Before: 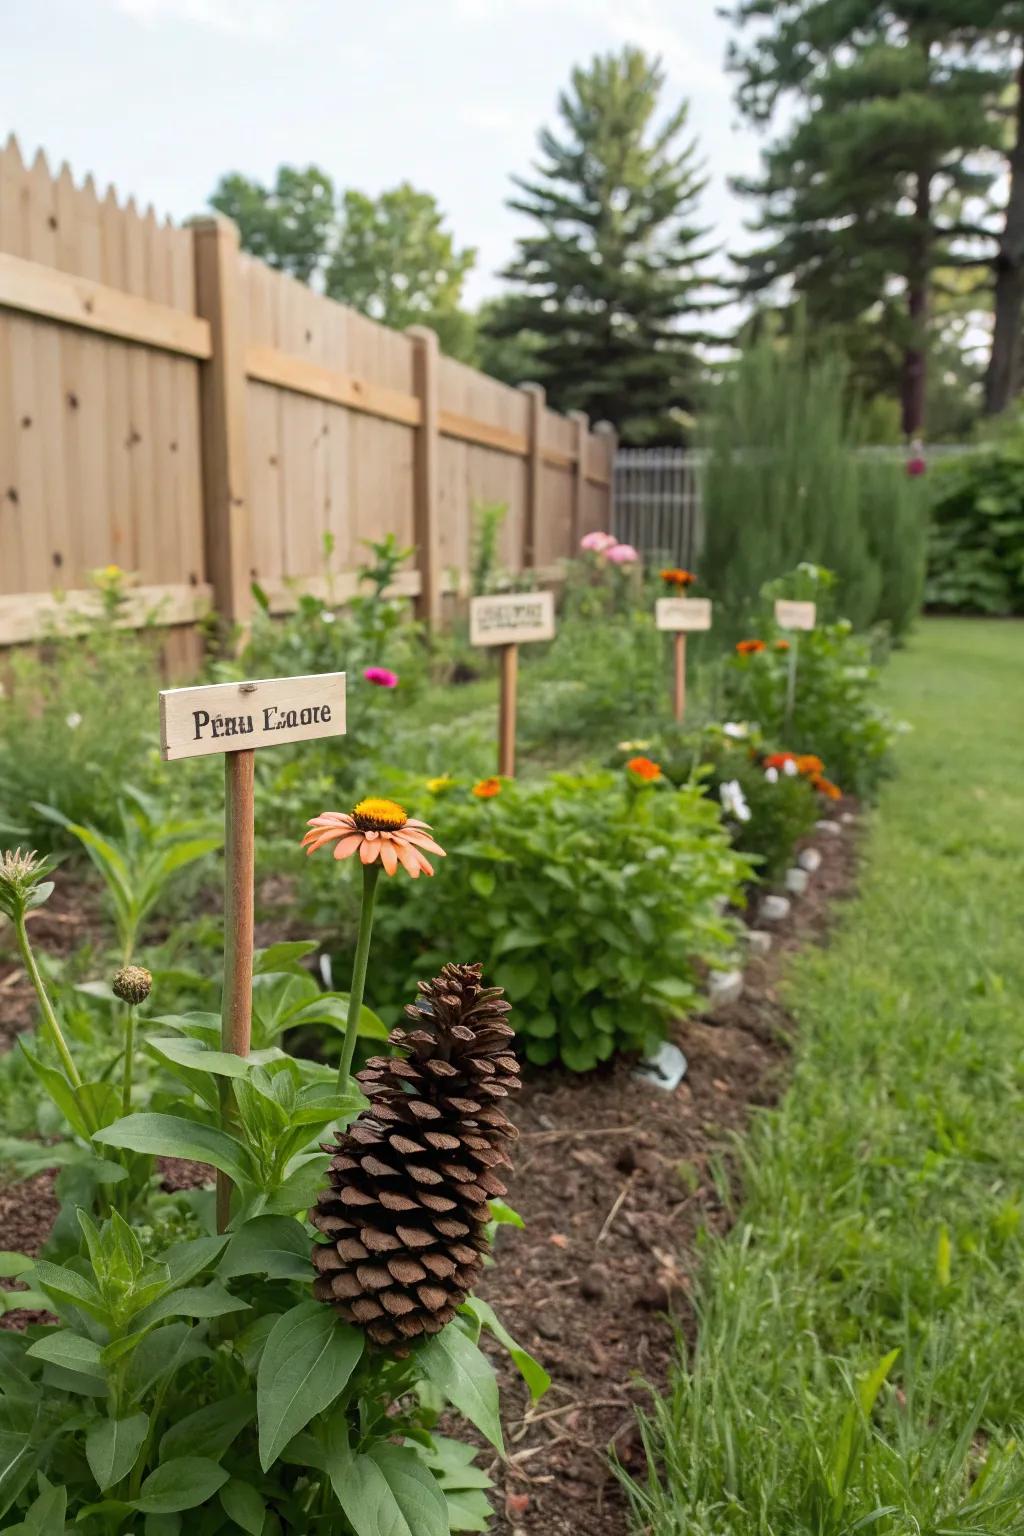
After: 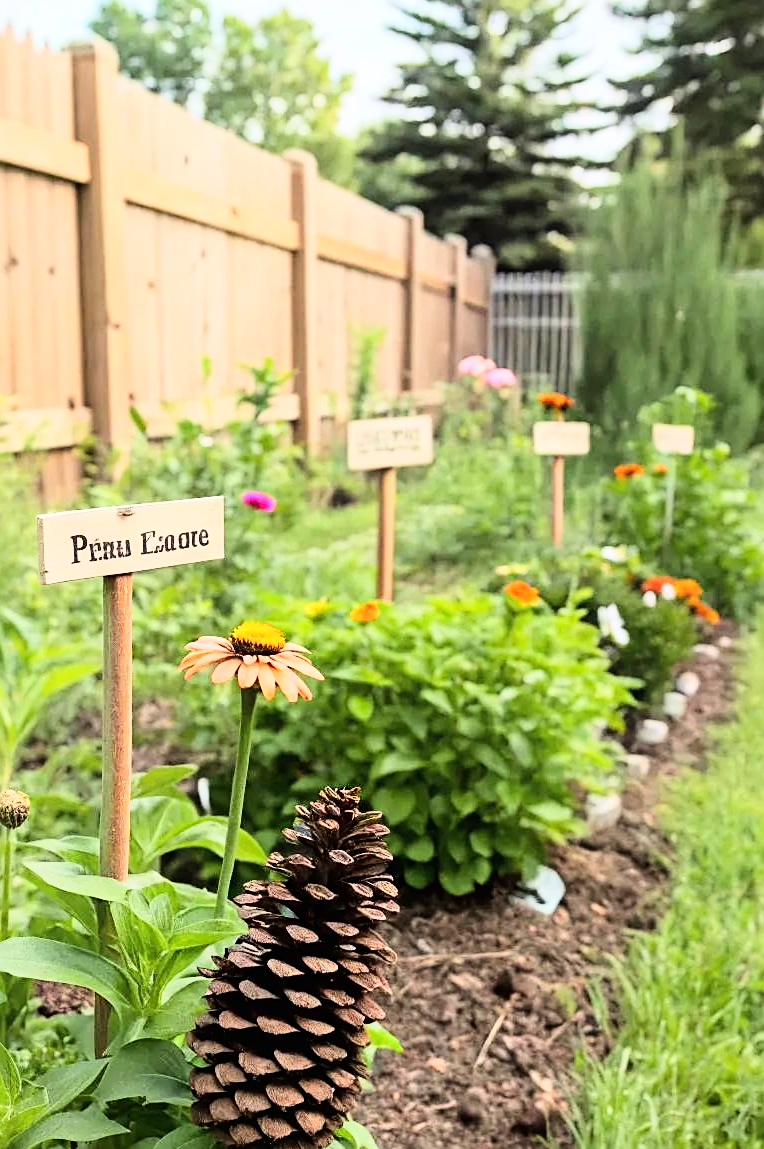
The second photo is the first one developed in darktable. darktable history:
sharpen: on, module defaults
base curve: curves: ch0 [(0, 0) (0, 0.001) (0.001, 0.001) (0.004, 0.002) (0.007, 0.004) (0.015, 0.013) (0.033, 0.045) (0.052, 0.096) (0.075, 0.17) (0.099, 0.241) (0.163, 0.42) (0.219, 0.55) (0.259, 0.616) (0.327, 0.722) (0.365, 0.765) (0.522, 0.873) (0.547, 0.881) (0.689, 0.919) (0.826, 0.952) (1, 1)]
crop and rotate: left 11.941%, top 11.469%, right 13.418%, bottom 13.676%
